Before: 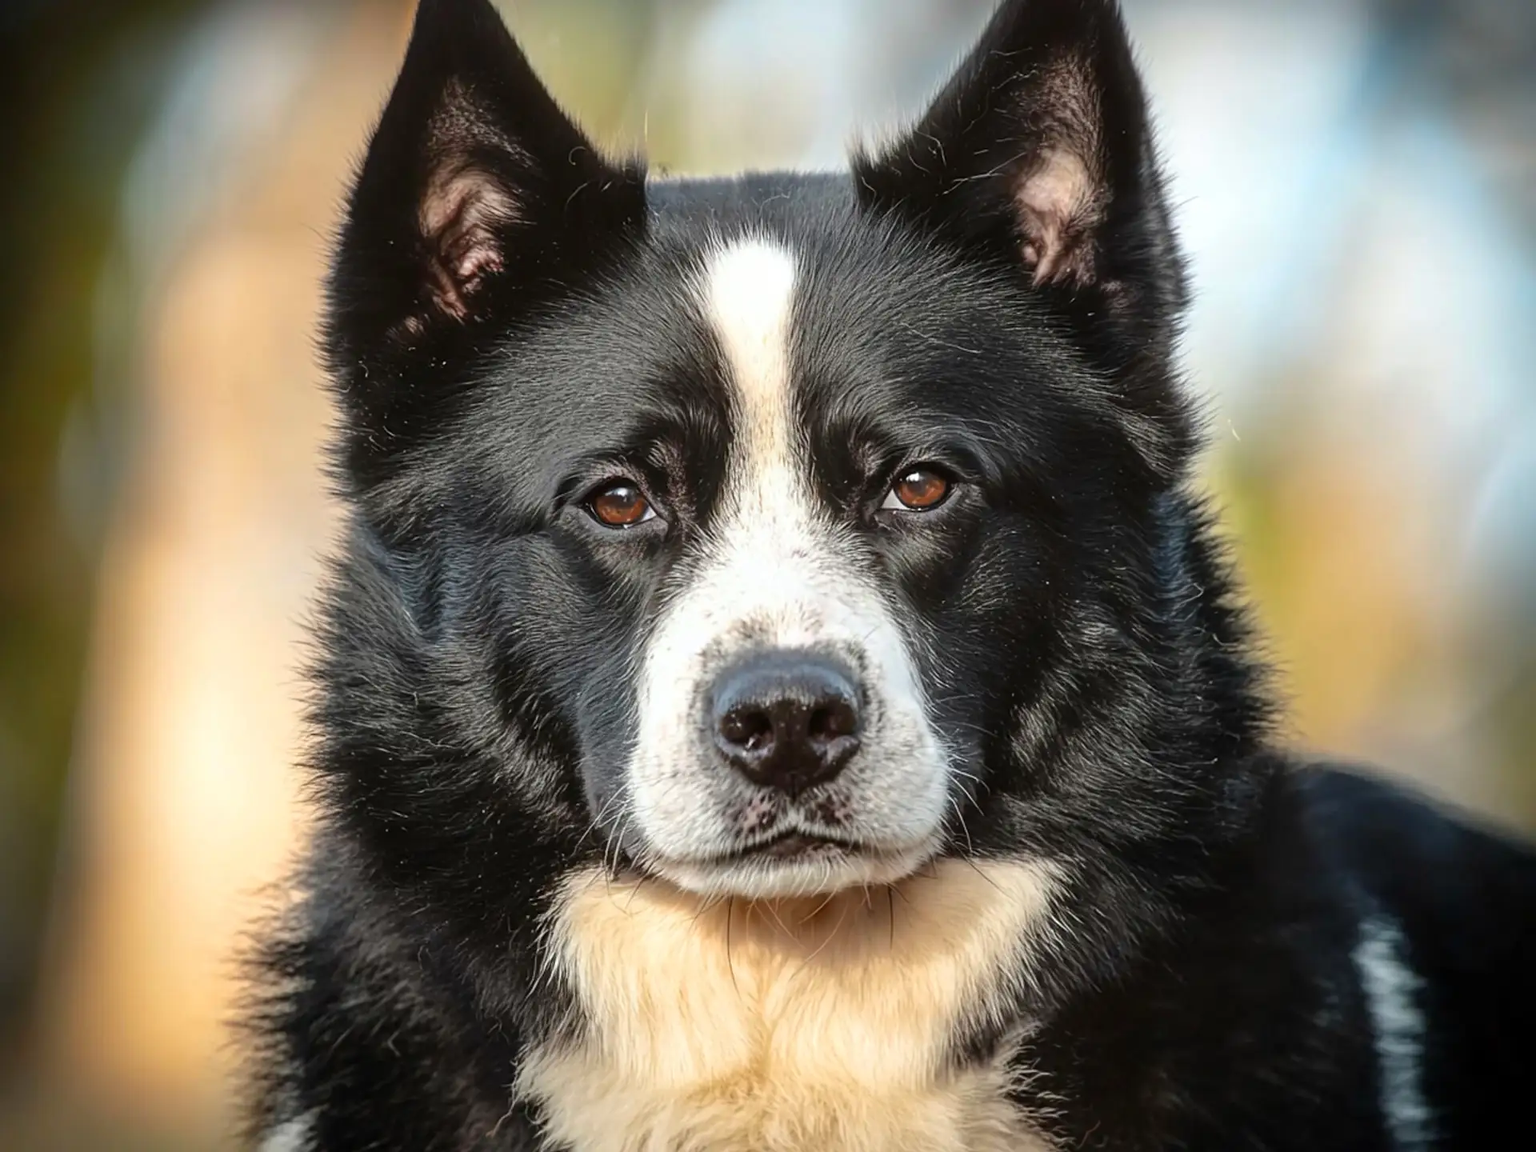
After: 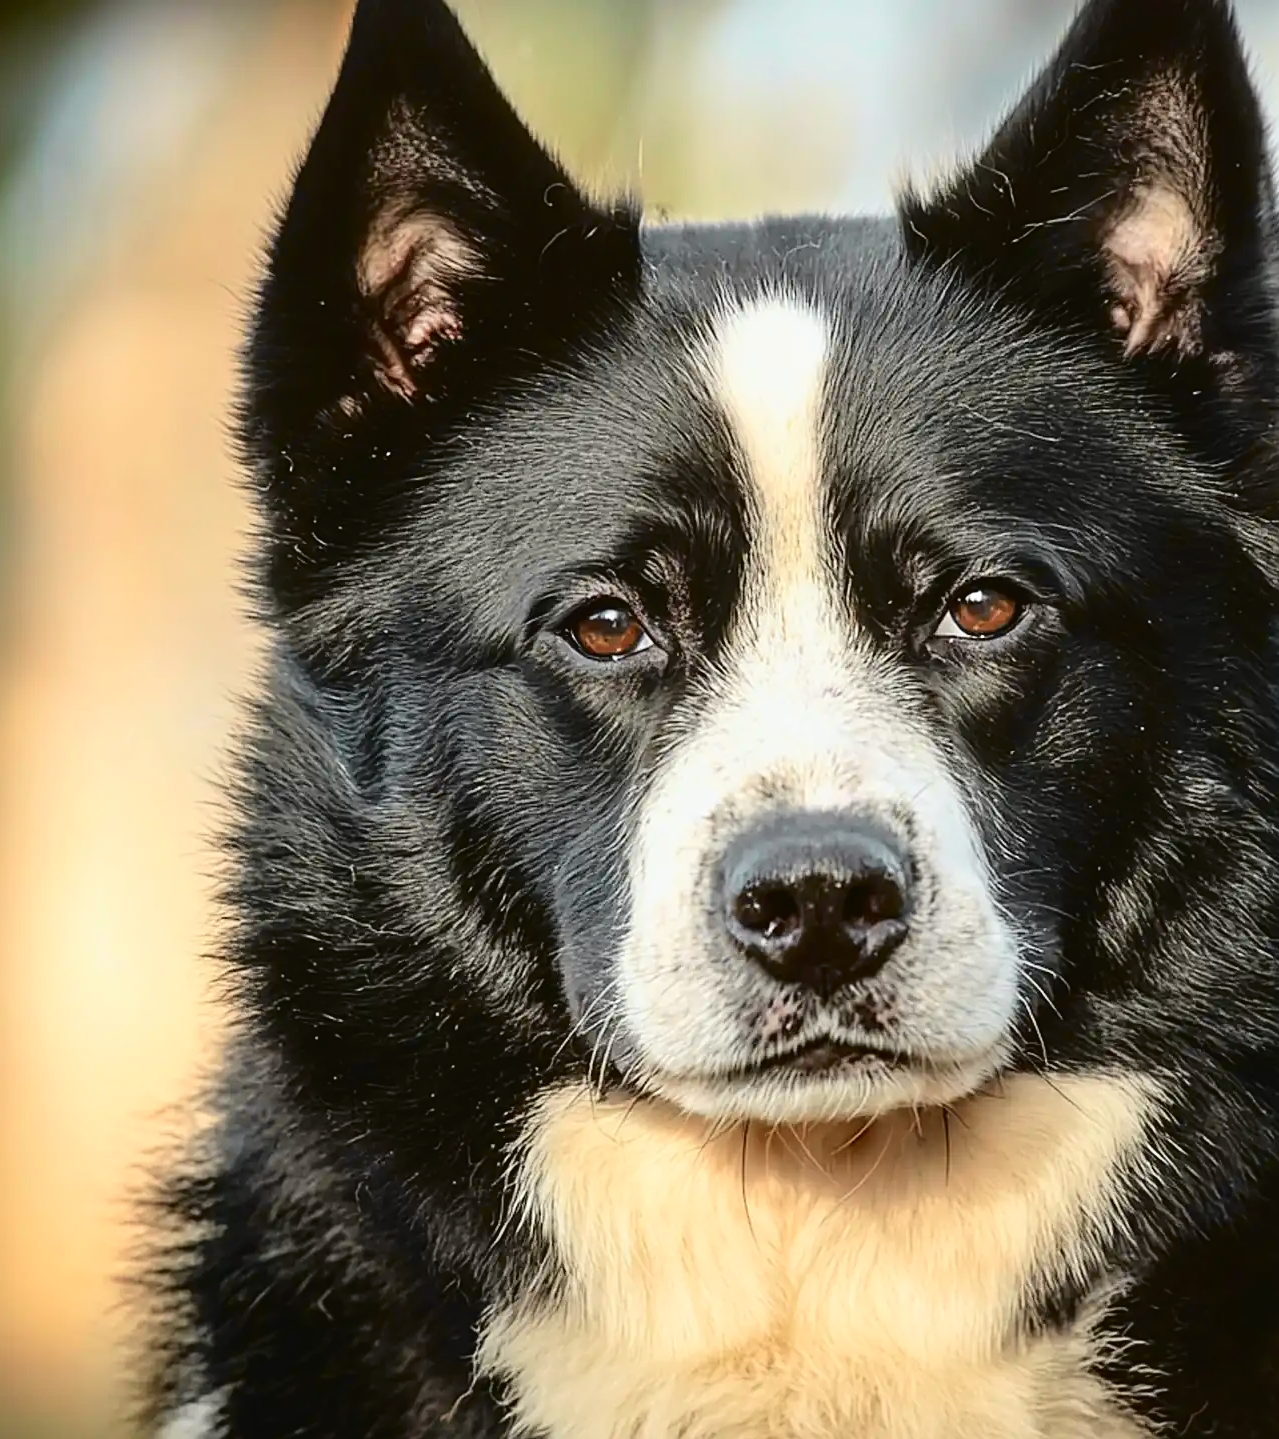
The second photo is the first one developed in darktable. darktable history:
crop and rotate: left 8.743%, right 24.601%
tone curve: curves: ch0 [(0.003, 0.029) (0.037, 0.036) (0.149, 0.117) (0.297, 0.318) (0.422, 0.474) (0.531, 0.6) (0.743, 0.809) (0.877, 0.901) (1, 0.98)]; ch1 [(0, 0) (0.305, 0.325) (0.453, 0.437) (0.482, 0.479) (0.501, 0.5) (0.506, 0.503) (0.567, 0.572) (0.605, 0.608) (0.668, 0.69) (1, 1)]; ch2 [(0, 0) (0.313, 0.306) (0.4, 0.399) (0.45, 0.48) (0.499, 0.502) (0.512, 0.523) (0.57, 0.595) (0.653, 0.662) (1, 1)], color space Lab, independent channels, preserve colors none
sharpen: on, module defaults
